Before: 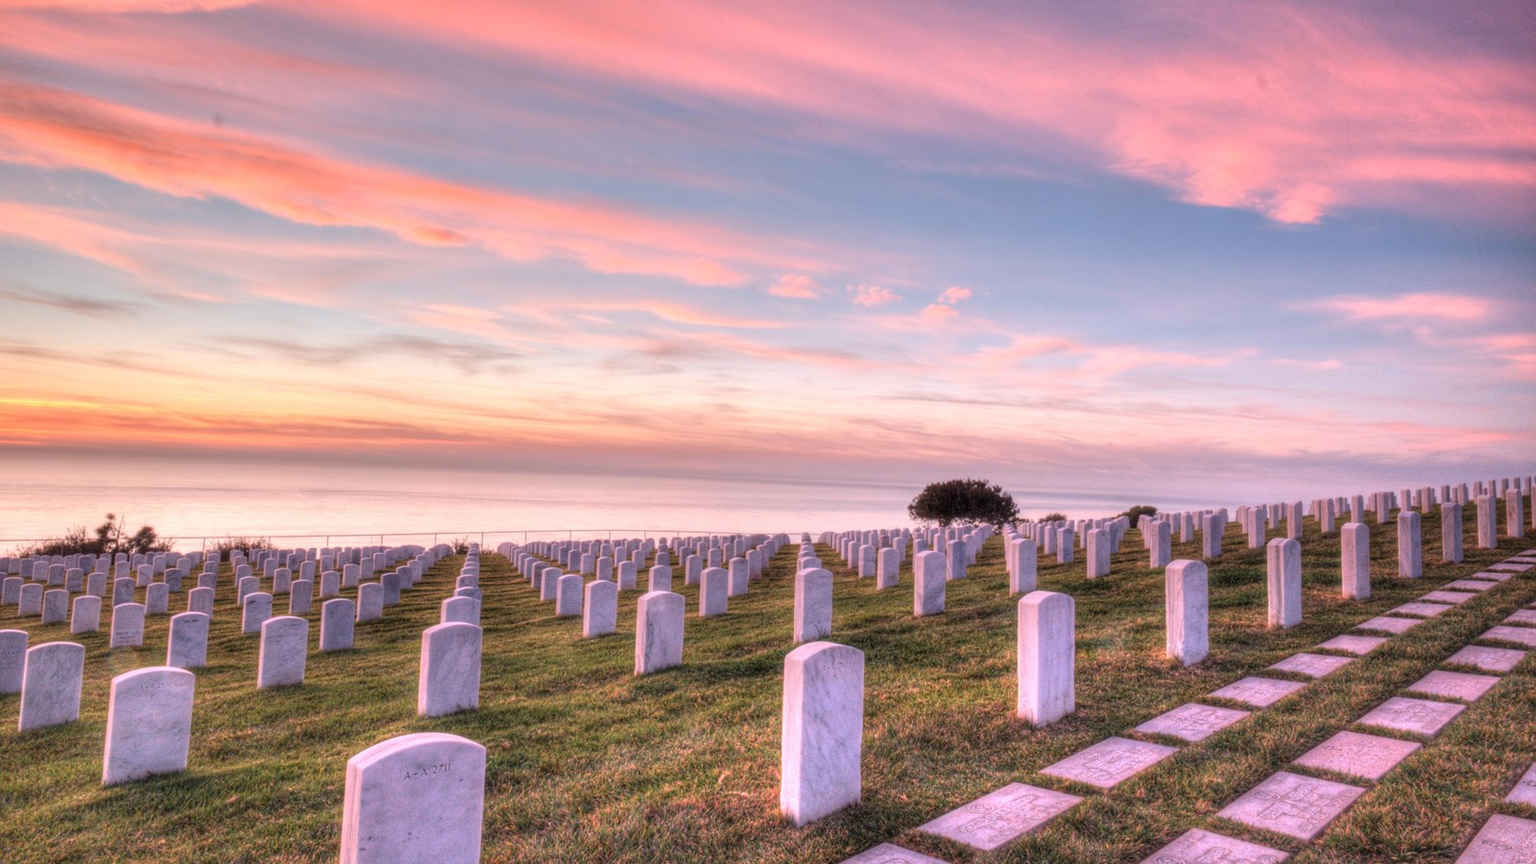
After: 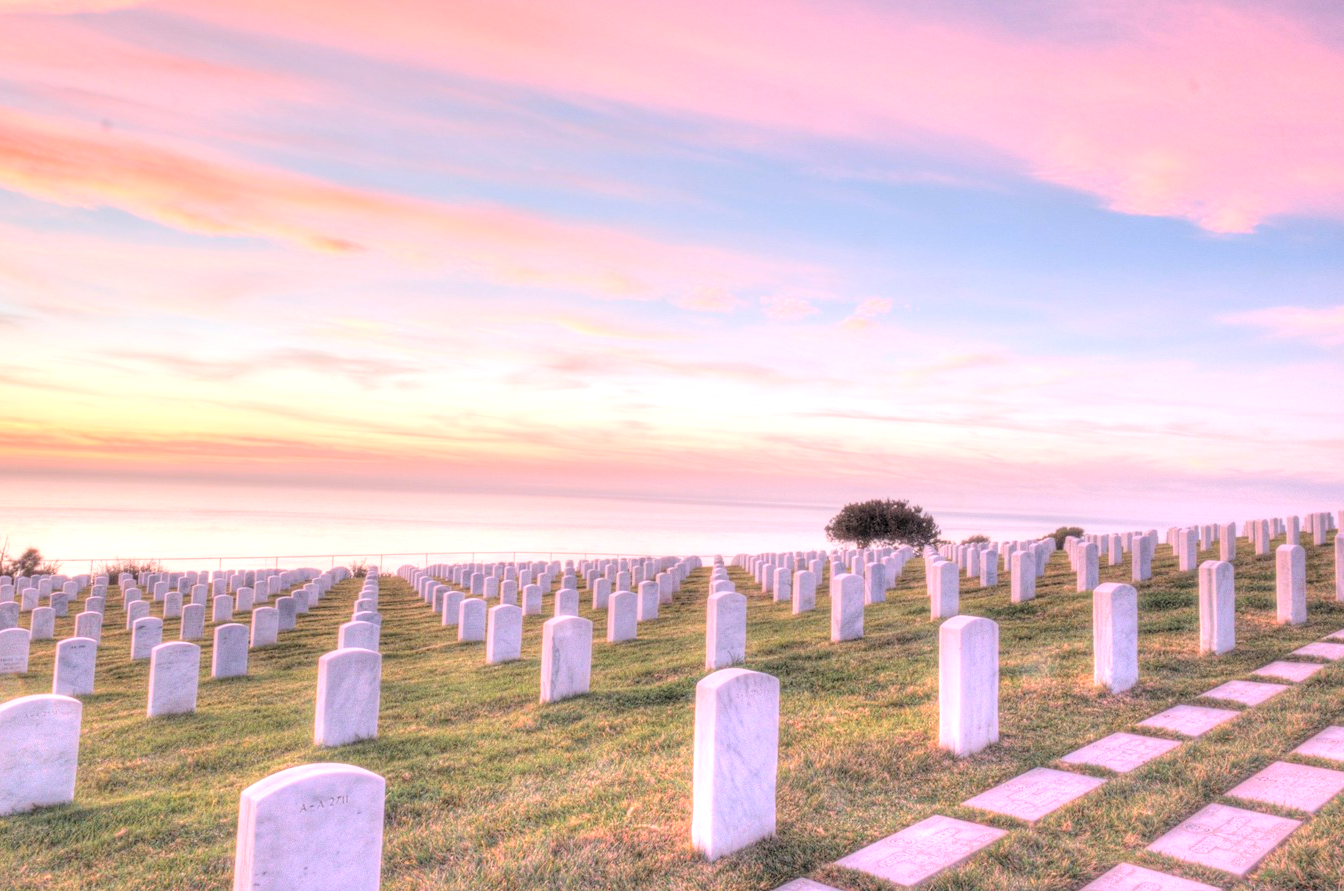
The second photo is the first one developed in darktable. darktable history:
exposure: black level correction 0.001, exposure 0.5 EV, compensate exposure bias true, compensate highlight preservation false
contrast brightness saturation: brightness 0.28
crop: left 7.598%, right 7.873%
